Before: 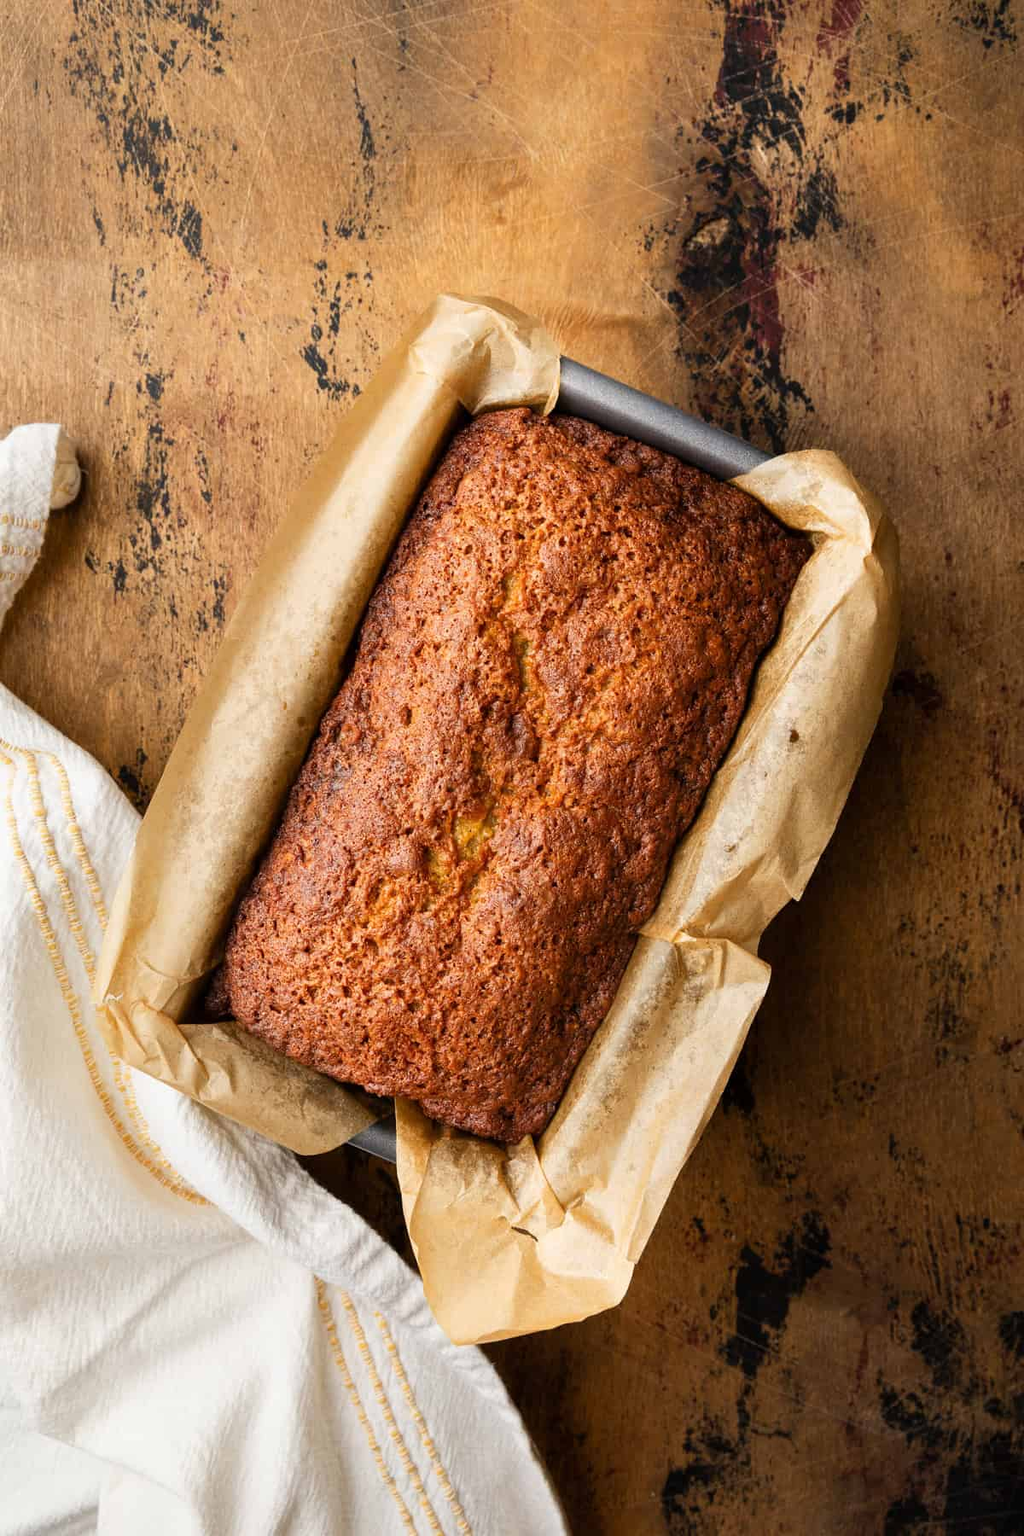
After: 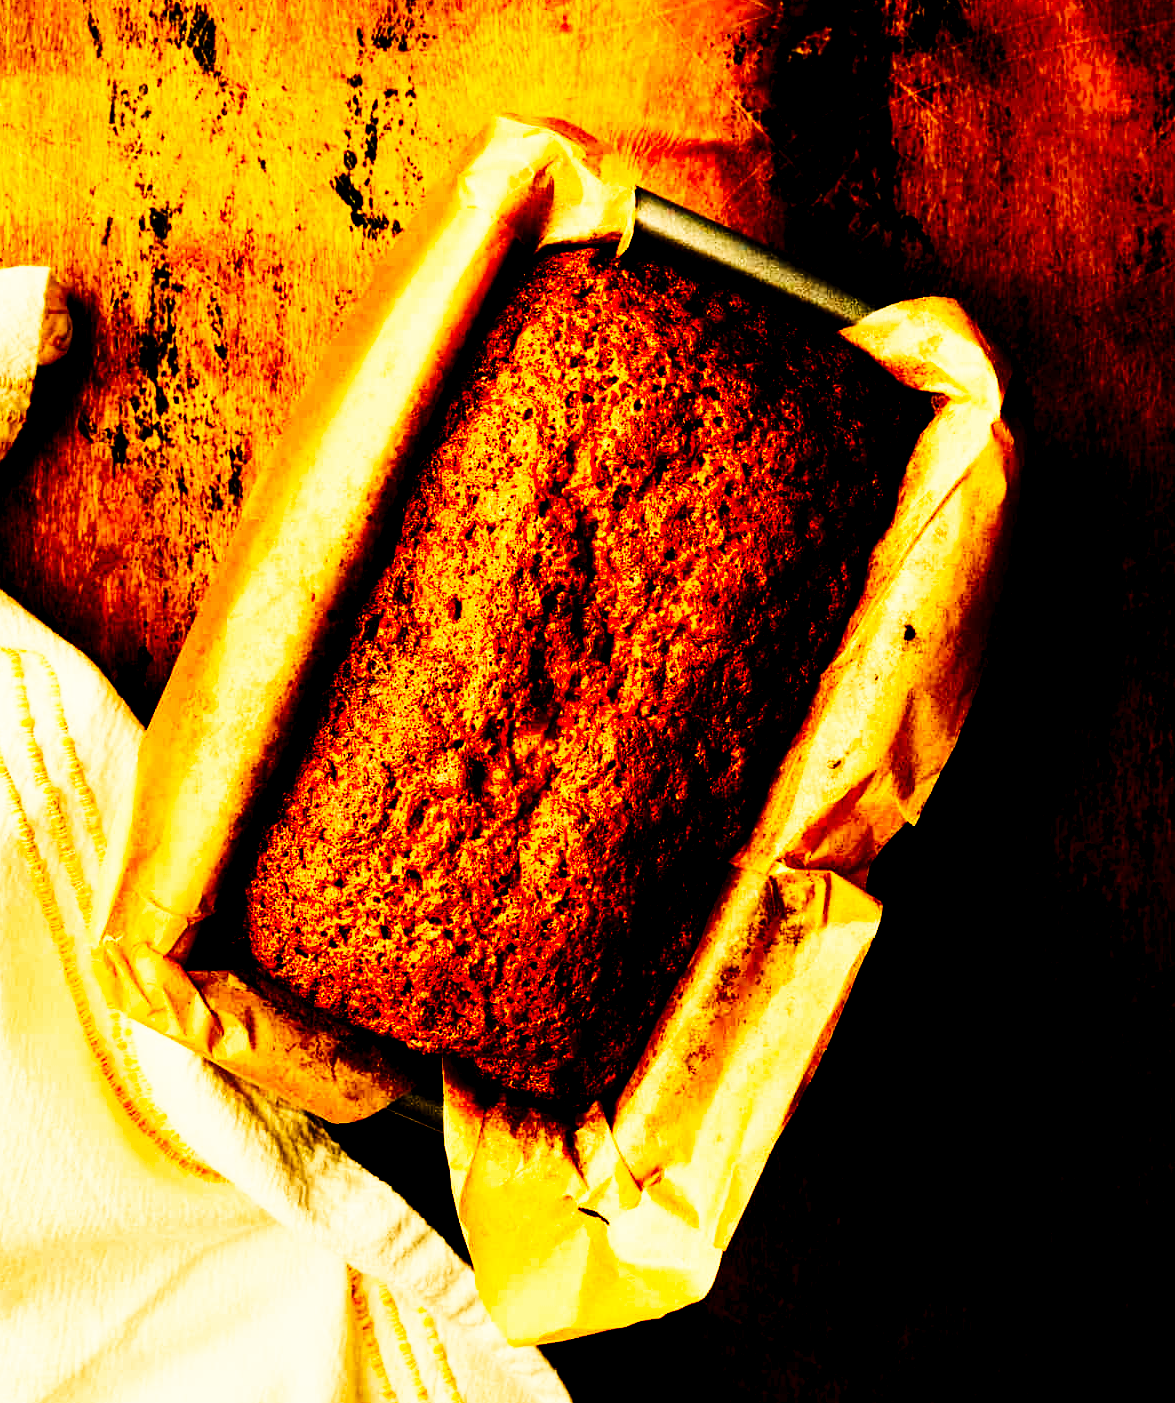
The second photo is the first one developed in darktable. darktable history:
white balance: red 1.08, blue 0.791
exposure: black level correction 0.1, exposure -0.092 EV, compensate highlight preservation false
tone curve: curves: ch0 [(0, 0) (0.003, 0.006) (0.011, 0.008) (0.025, 0.011) (0.044, 0.015) (0.069, 0.019) (0.1, 0.023) (0.136, 0.03) (0.177, 0.042) (0.224, 0.065) (0.277, 0.103) (0.335, 0.177) (0.399, 0.294) (0.468, 0.463) (0.543, 0.639) (0.623, 0.805) (0.709, 0.909) (0.801, 0.967) (0.898, 0.989) (1, 1)], preserve colors none
crop and rotate: left 1.814%, top 12.818%, right 0.25%, bottom 9.225%
